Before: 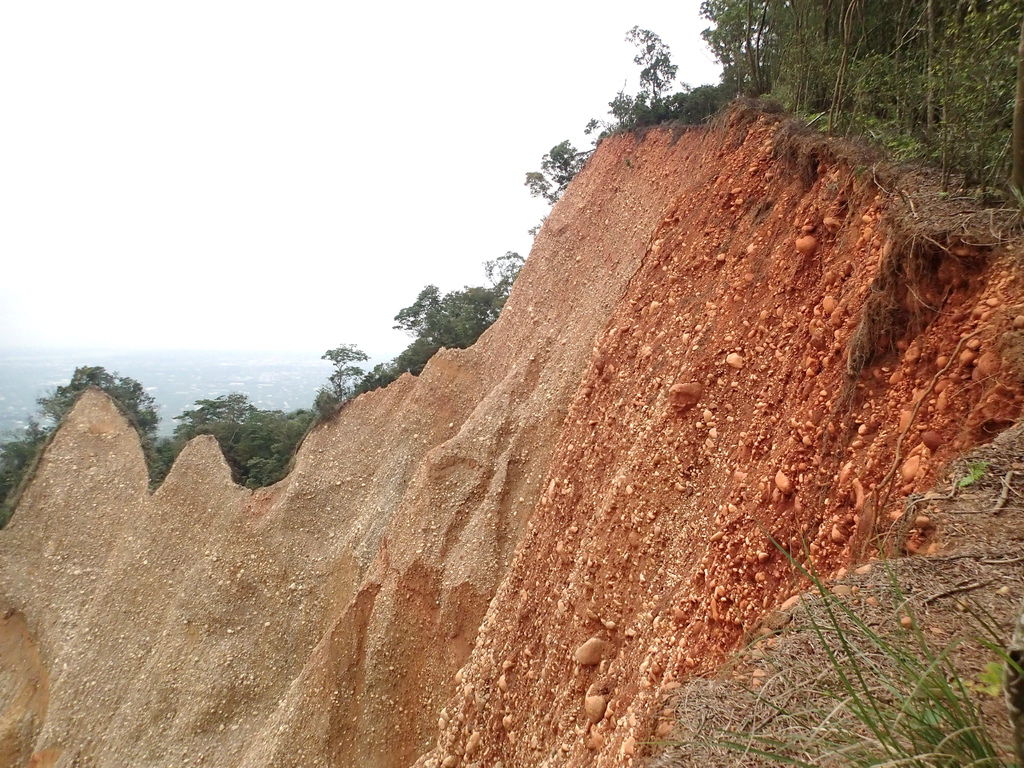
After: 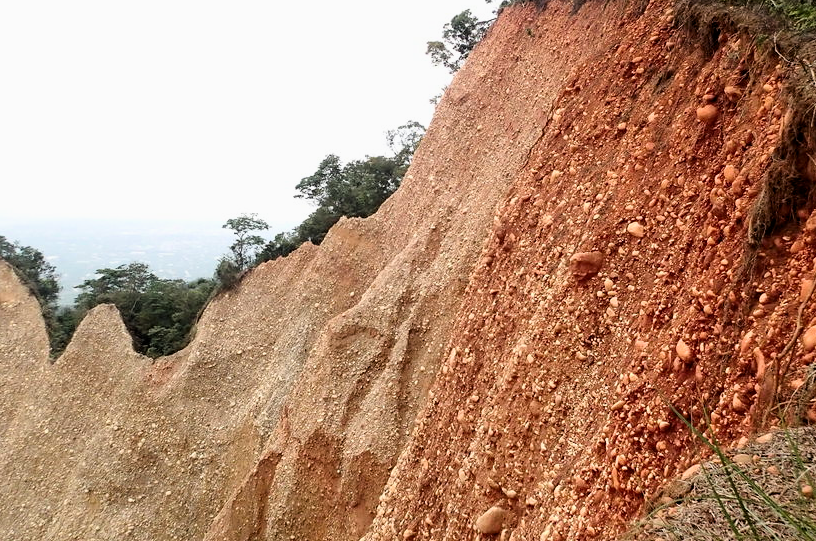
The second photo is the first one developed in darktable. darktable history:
crop: left 9.711%, top 17.123%, right 10.51%, bottom 12.371%
contrast brightness saturation: contrast 0.146, brightness -0.01, saturation 0.102
filmic rgb: black relative exposure -3.71 EV, white relative exposure 2.78 EV, threshold 5.94 EV, dynamic range scaling -4.7%, hardness 3.03, iterations of high-quality reconstruction 0, contrast in shadows safe, enable highlight reconstruction true
